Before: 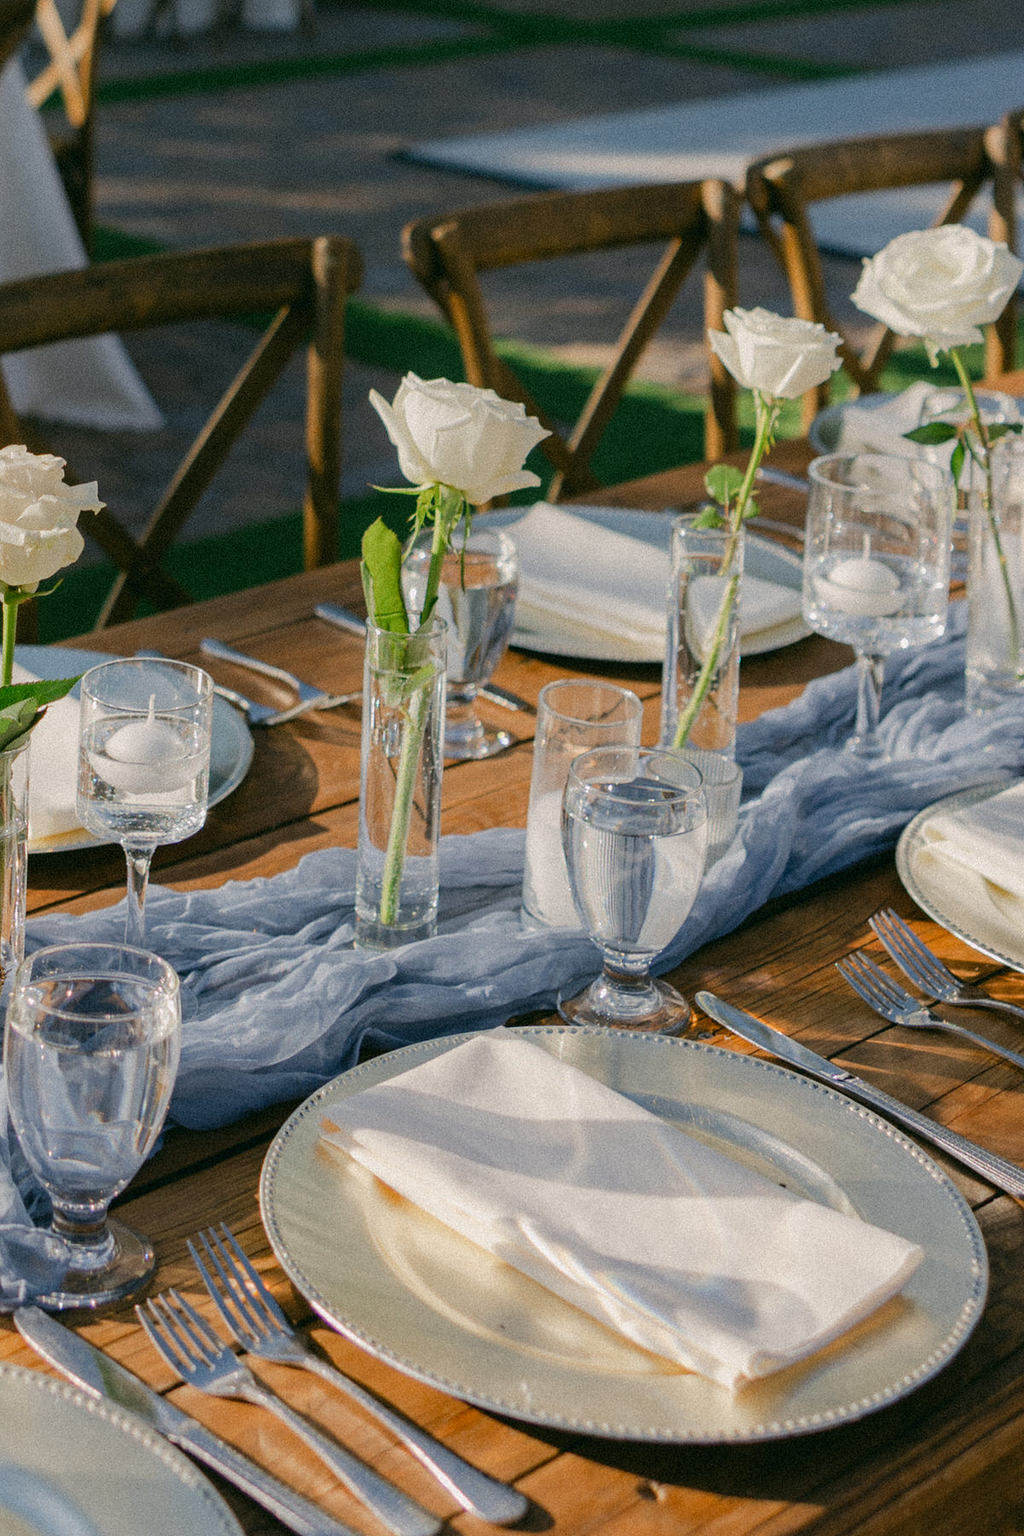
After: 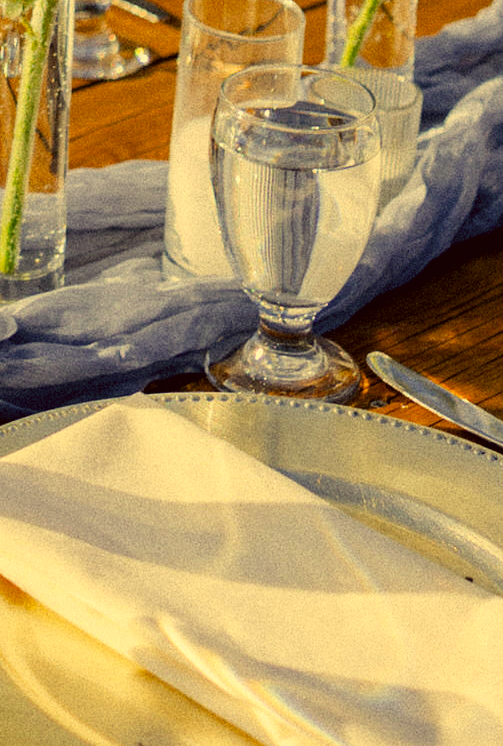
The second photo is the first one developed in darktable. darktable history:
crop: left 37.395%, top 45.034%, right 20.667%, bottom 13.485%
color balance rgb: shadows lift › chroma 1.473%, shadows lift › hue 261.37°, perceptual saturation grading › global saturation 30.65%, perceptual brilliance grading › highlights 15.607%, perceptual brilliance grading › shadows -13.89%, saturation formula JzAzBz (2021)
filmic rgb: black relative exposure -12.02 EV, white relative exposure 2.8 EV, threshold 2.95 EV, target black luminance 0%, hardness 8.05, latitude 71.33%, contrast 1.14, highlights saturation mix 10.56%, shadows ↔ highlights balance -0.384%, preserve chrominance max RGB, color science v6 (2022), contrast in shadows safe, contrast in highlights safe, enable highlight reconstruction true
color correction: highlights a* -0.555, highlights b* 39.67, shadows a* 9.84, shadows b* -0.738
